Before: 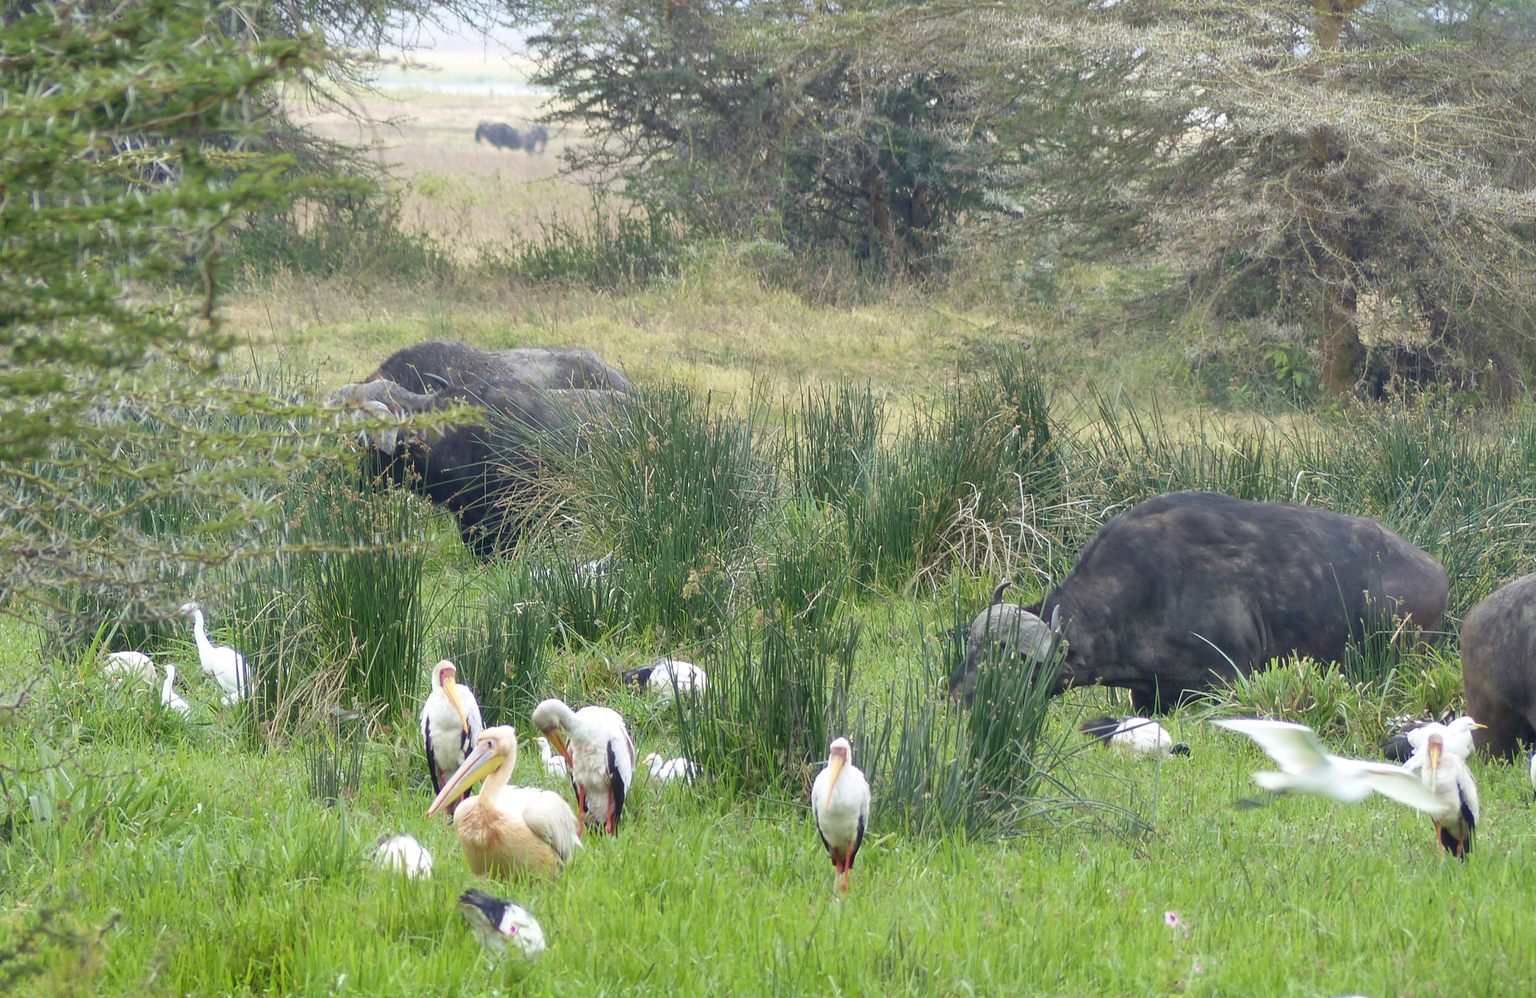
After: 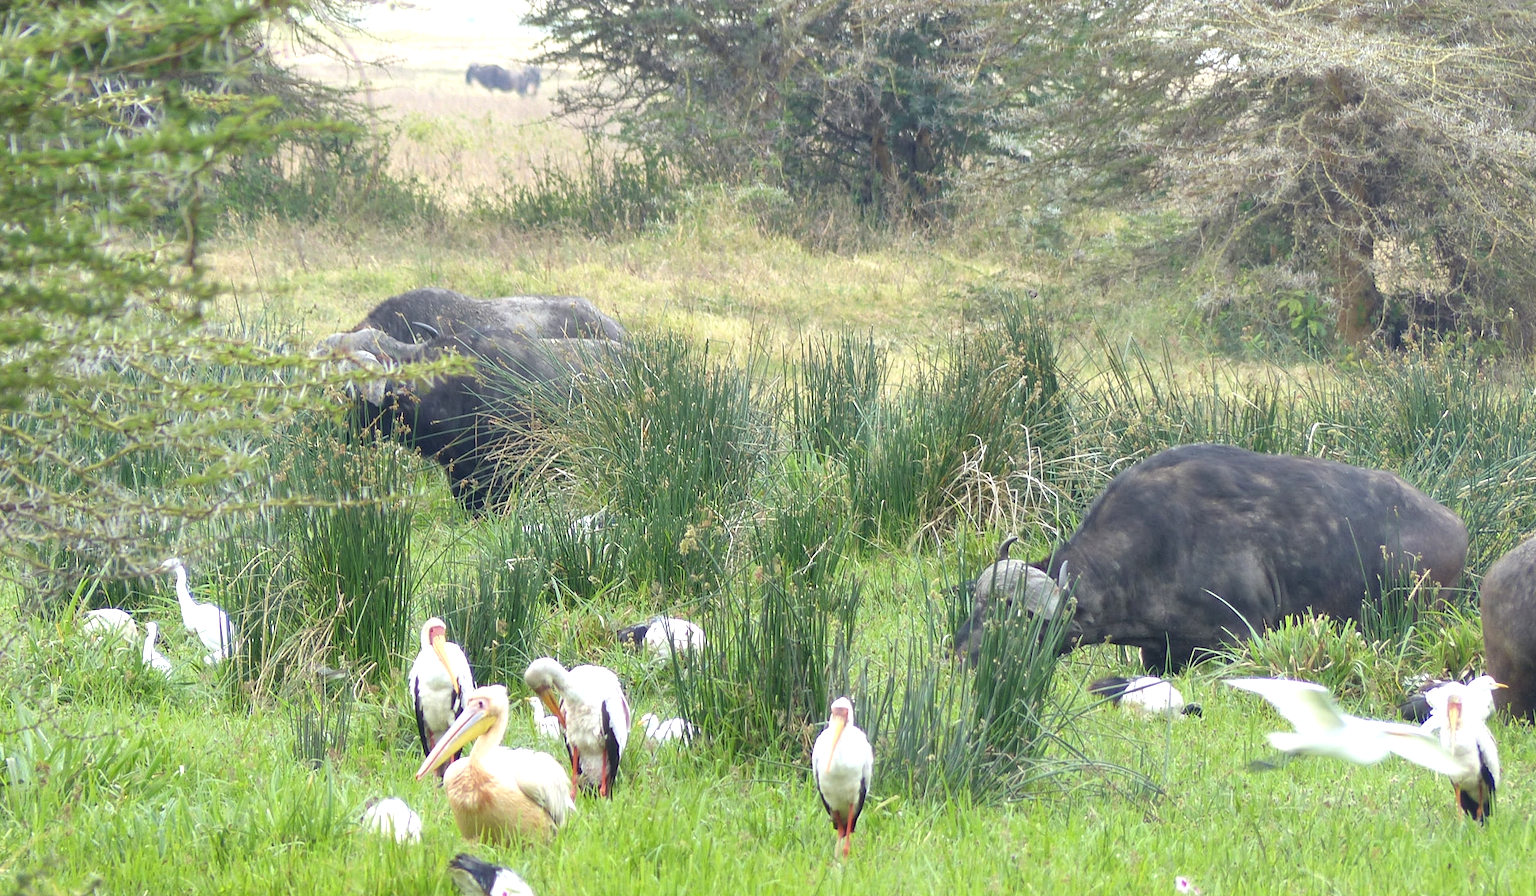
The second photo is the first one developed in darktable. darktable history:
exposure: black level correction 0, exposure 0.5 EV, compensate exposure bias true, compensate highlight preservation false
white balance: emerald 1
crop: left 1.507%, top 6.147%, right 1.379%, bottom 6.637%
